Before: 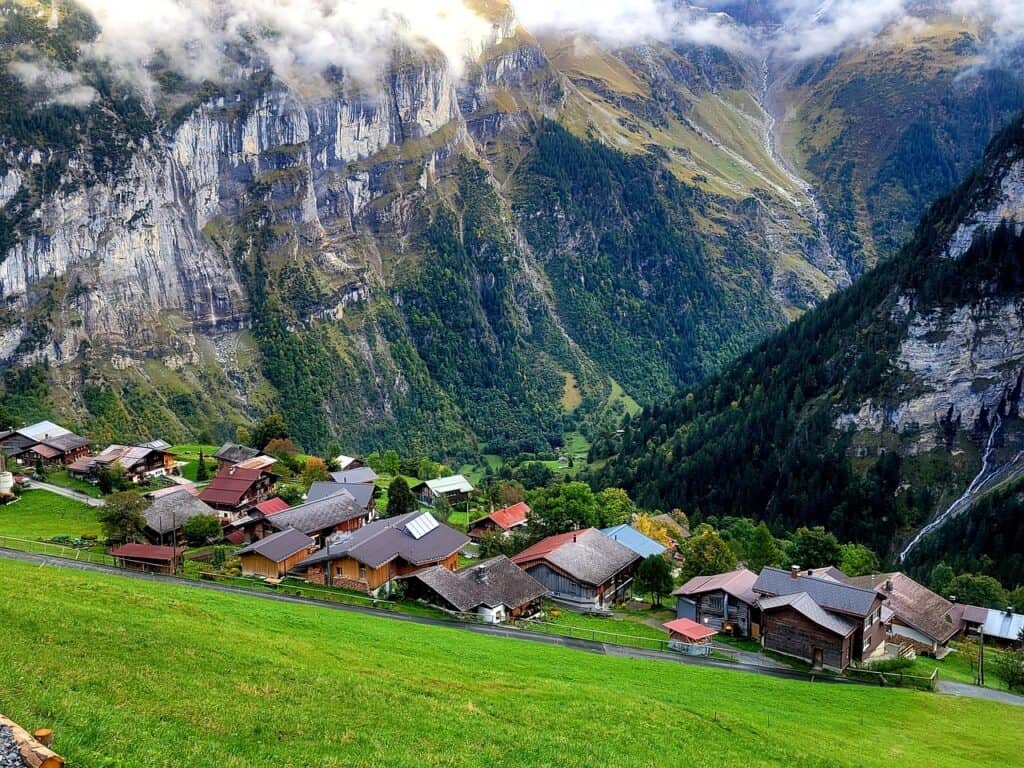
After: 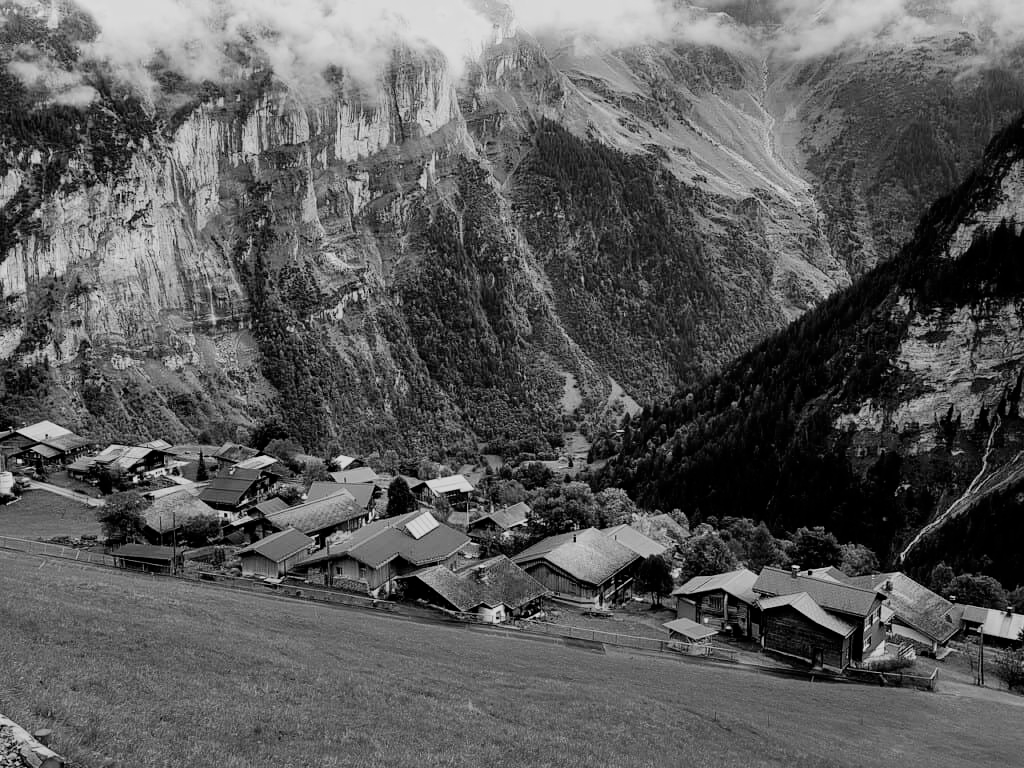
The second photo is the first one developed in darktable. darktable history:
white balance: red 0.931, blue 1.11
filmic rgb: black relative exposure -7.65 EV, white relative exposure 4.56 EV, hardness 3.61, contrast 1.25
monochrome: a 0, b 0, size 0.5, highlights 0.57
